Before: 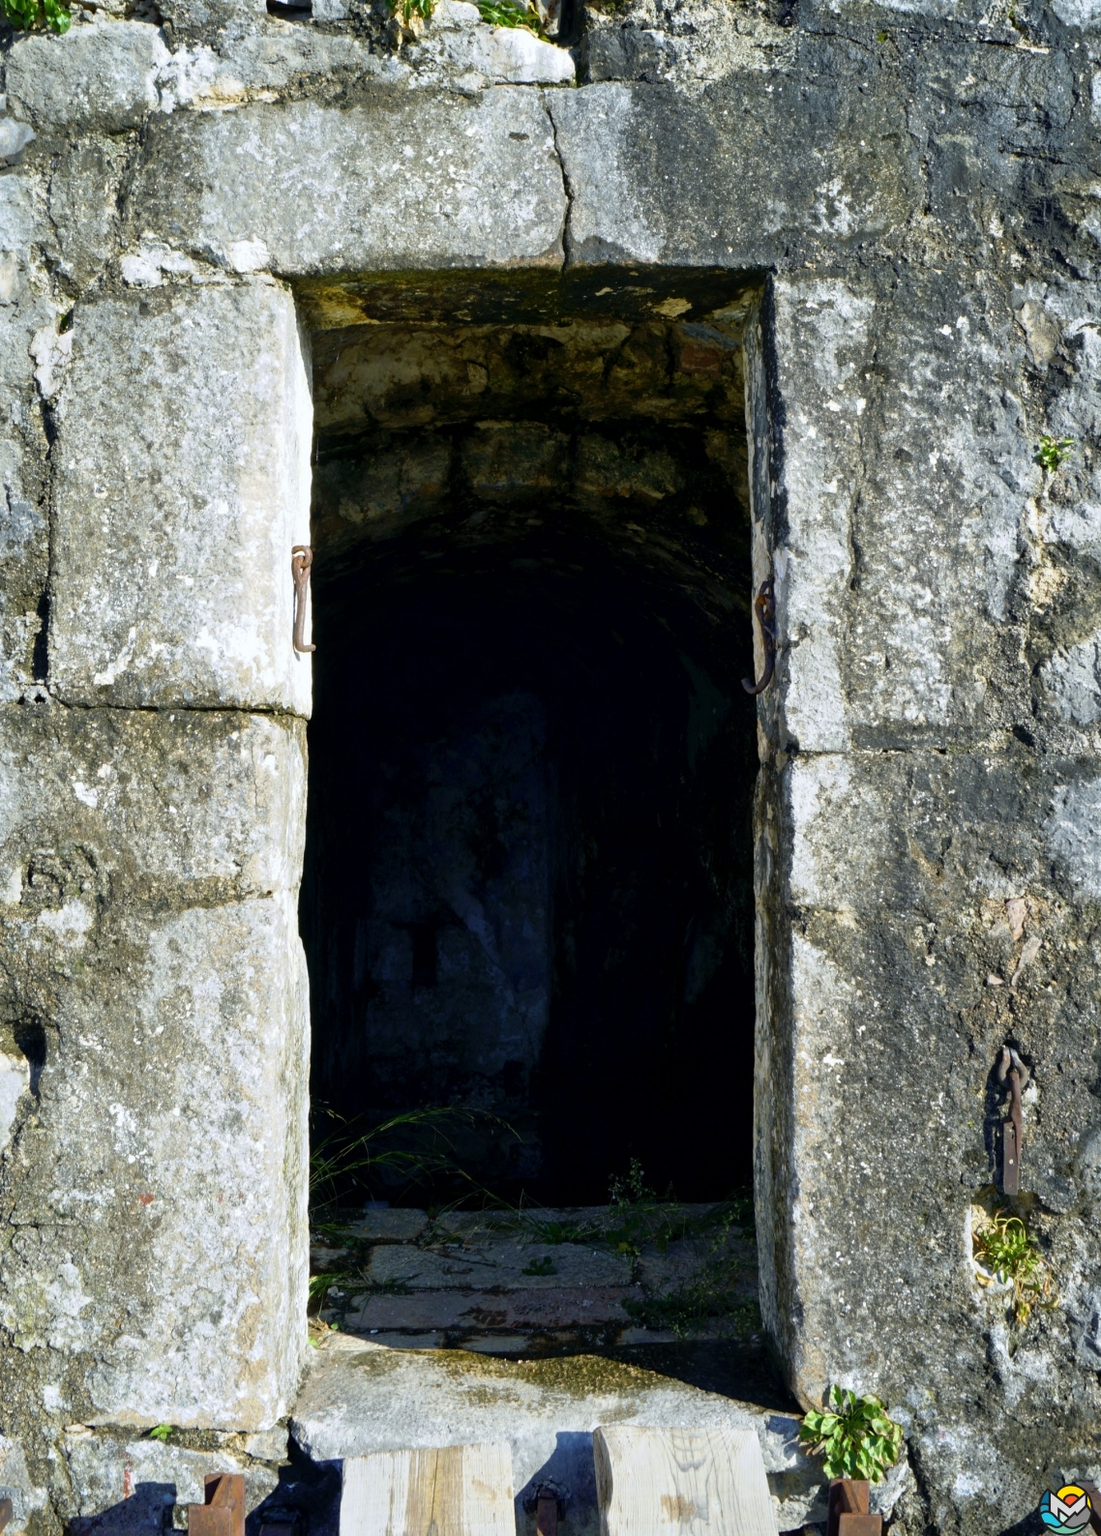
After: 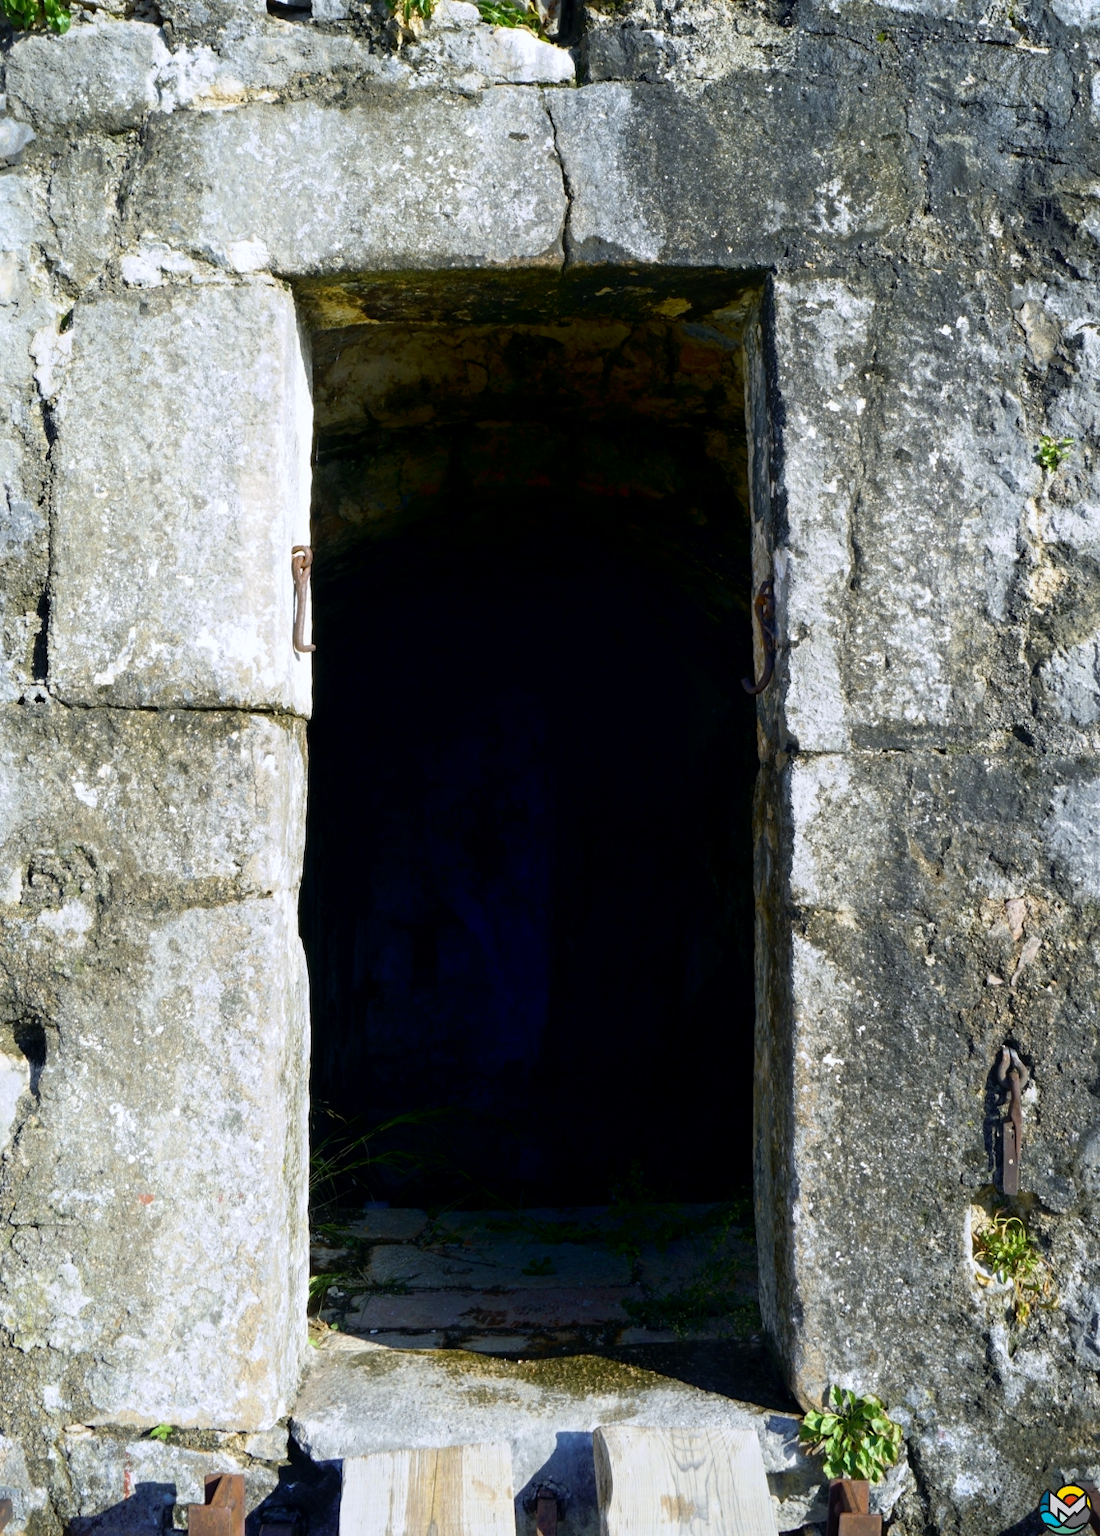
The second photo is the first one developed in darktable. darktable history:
shadows and highlights: shadows -90, highlights 90, soften with gaussian
white balance: red 1.004, blue 1.024
